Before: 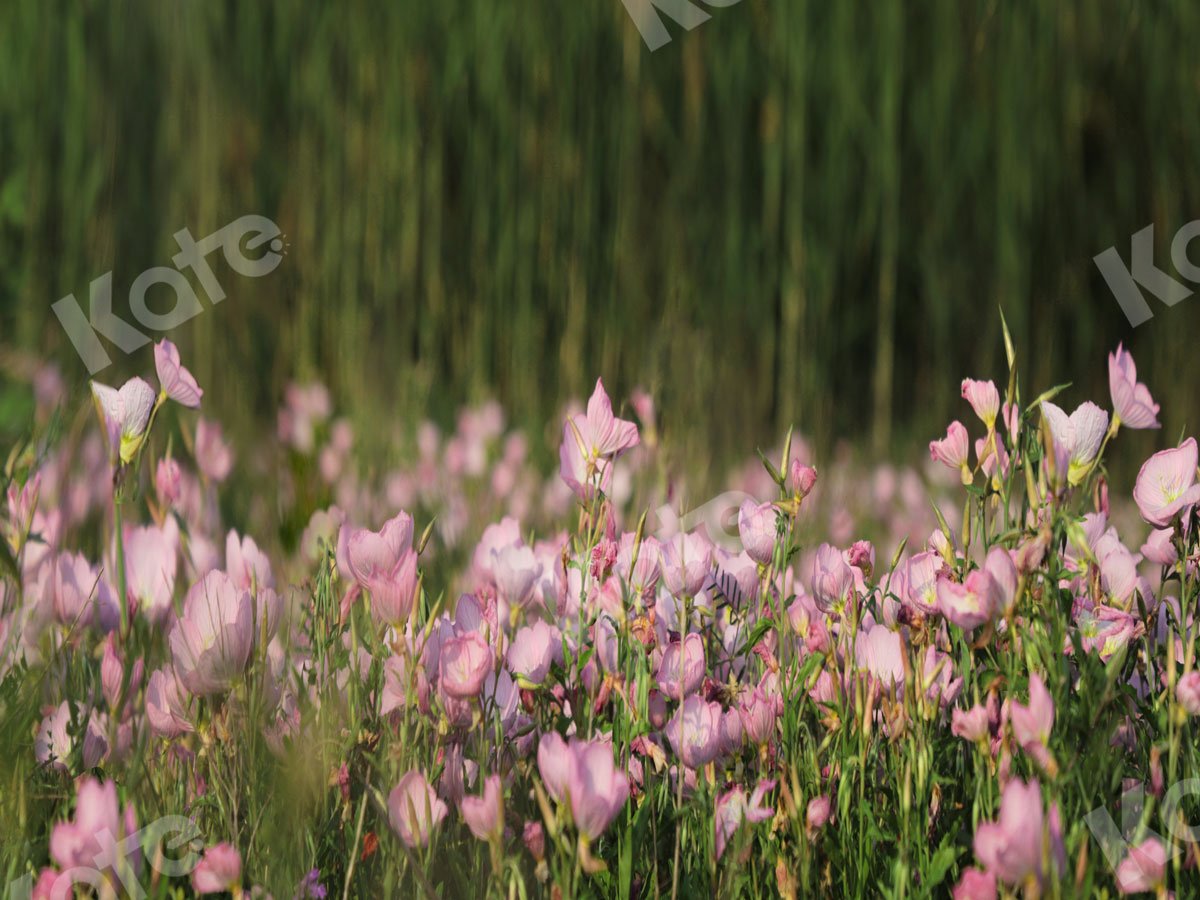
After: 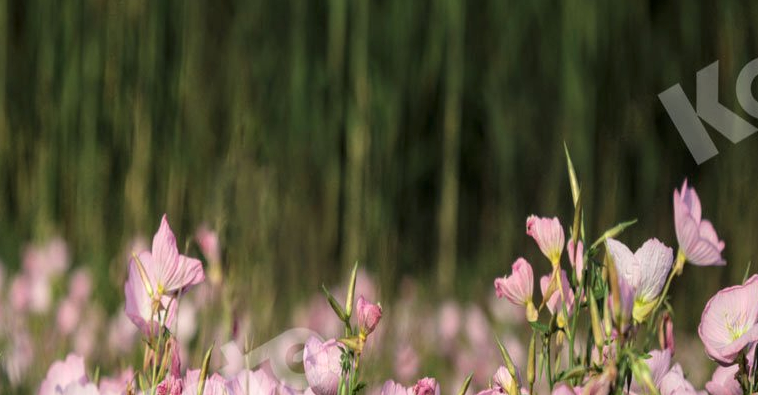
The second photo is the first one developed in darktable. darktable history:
local contrast: detail 130%
crop: left 36.304%, top 18.161%, right 0.453%, bottom 37.915%
